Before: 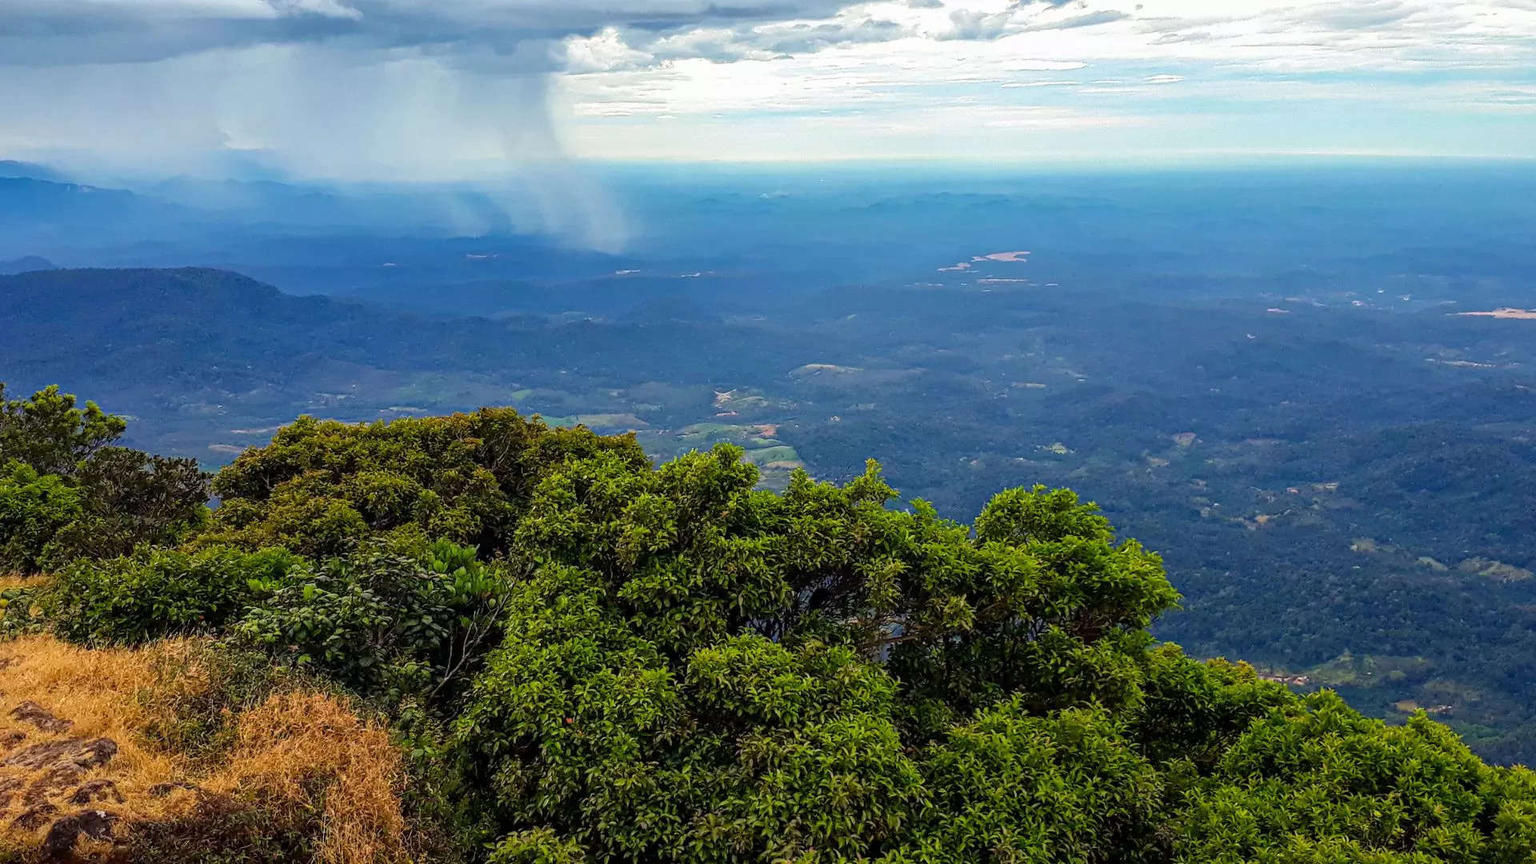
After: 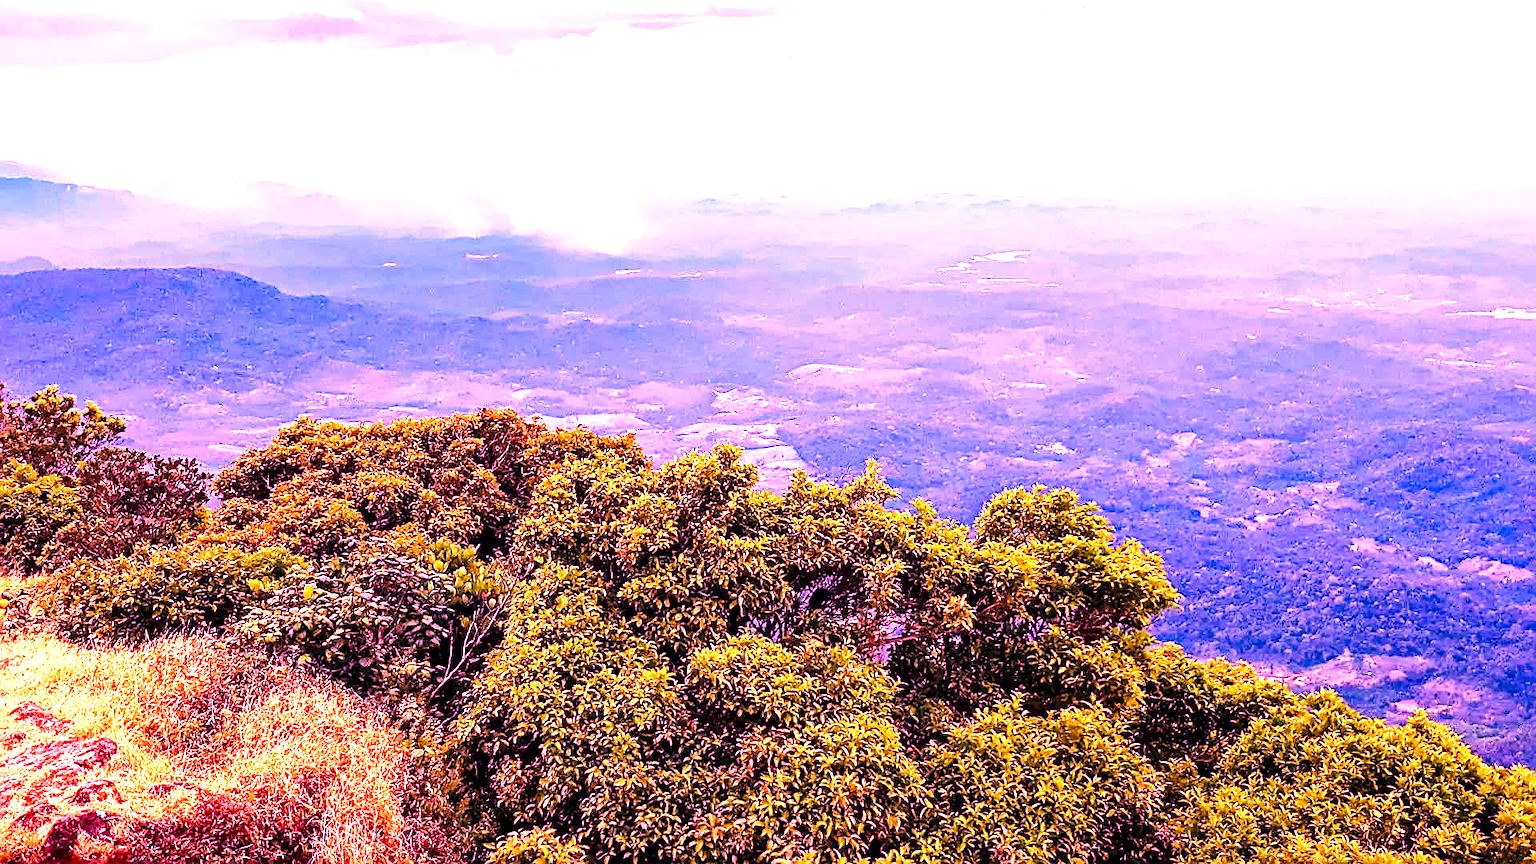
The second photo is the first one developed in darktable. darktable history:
sharpen: on, module defaults
base curve: curves: ch0 [(0, 0) (0.028, 0.03) (0.121, 0.232) (0.46, 0.748) (0.859, 0.968) (1, 1)], preserve colors none
levels: levels [0, 0.43, 0.859]
local contrast: mode bilateral grid, contrast 20, coarseness 50, detail 148%, midtone range 0.2
white balance: red 2.04, blue 1.706
